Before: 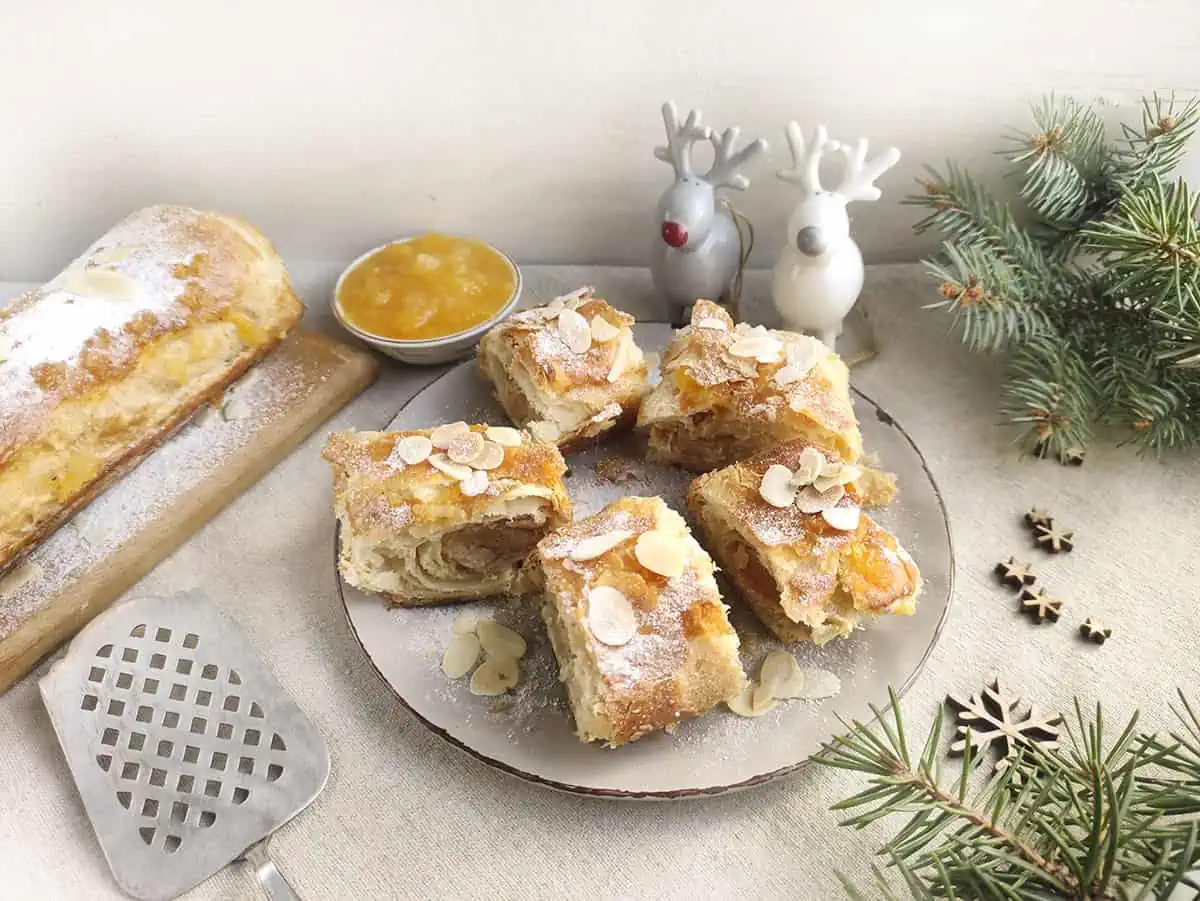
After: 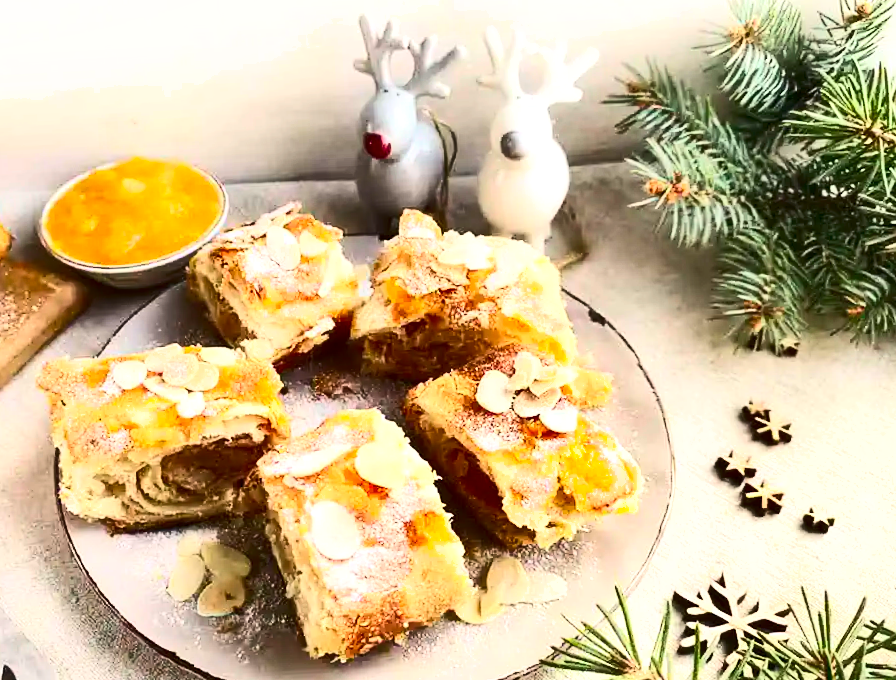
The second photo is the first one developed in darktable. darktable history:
crop: left 23.095%, top 5.827%, bottom 11.854%
exposure: exposure 0.2 EV, compensate highlight preservation false
rotate and perspective: rotation -3°, crop left 0.031, crop right 0.968, crop top 0.07, crop bottom 0.93
color balance: contrast 10%
shadows and highlights: shadows 60, soften with gaussian
contrast brightness saturation: contrast 0.4, brightness 0.1, saturation 0.21
